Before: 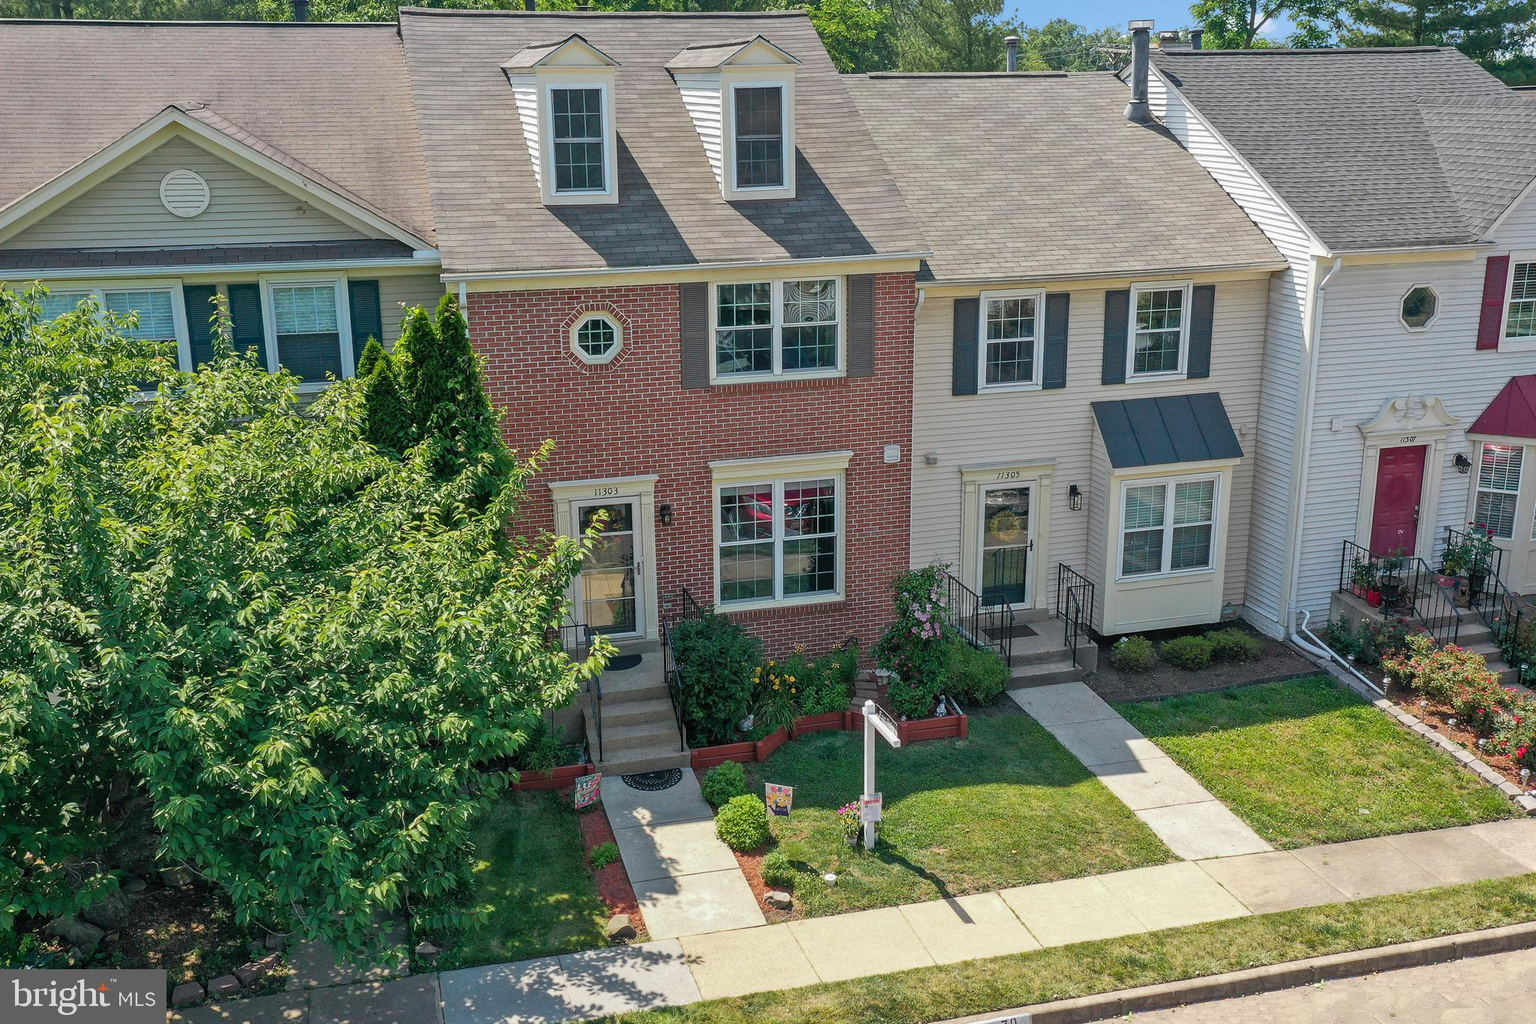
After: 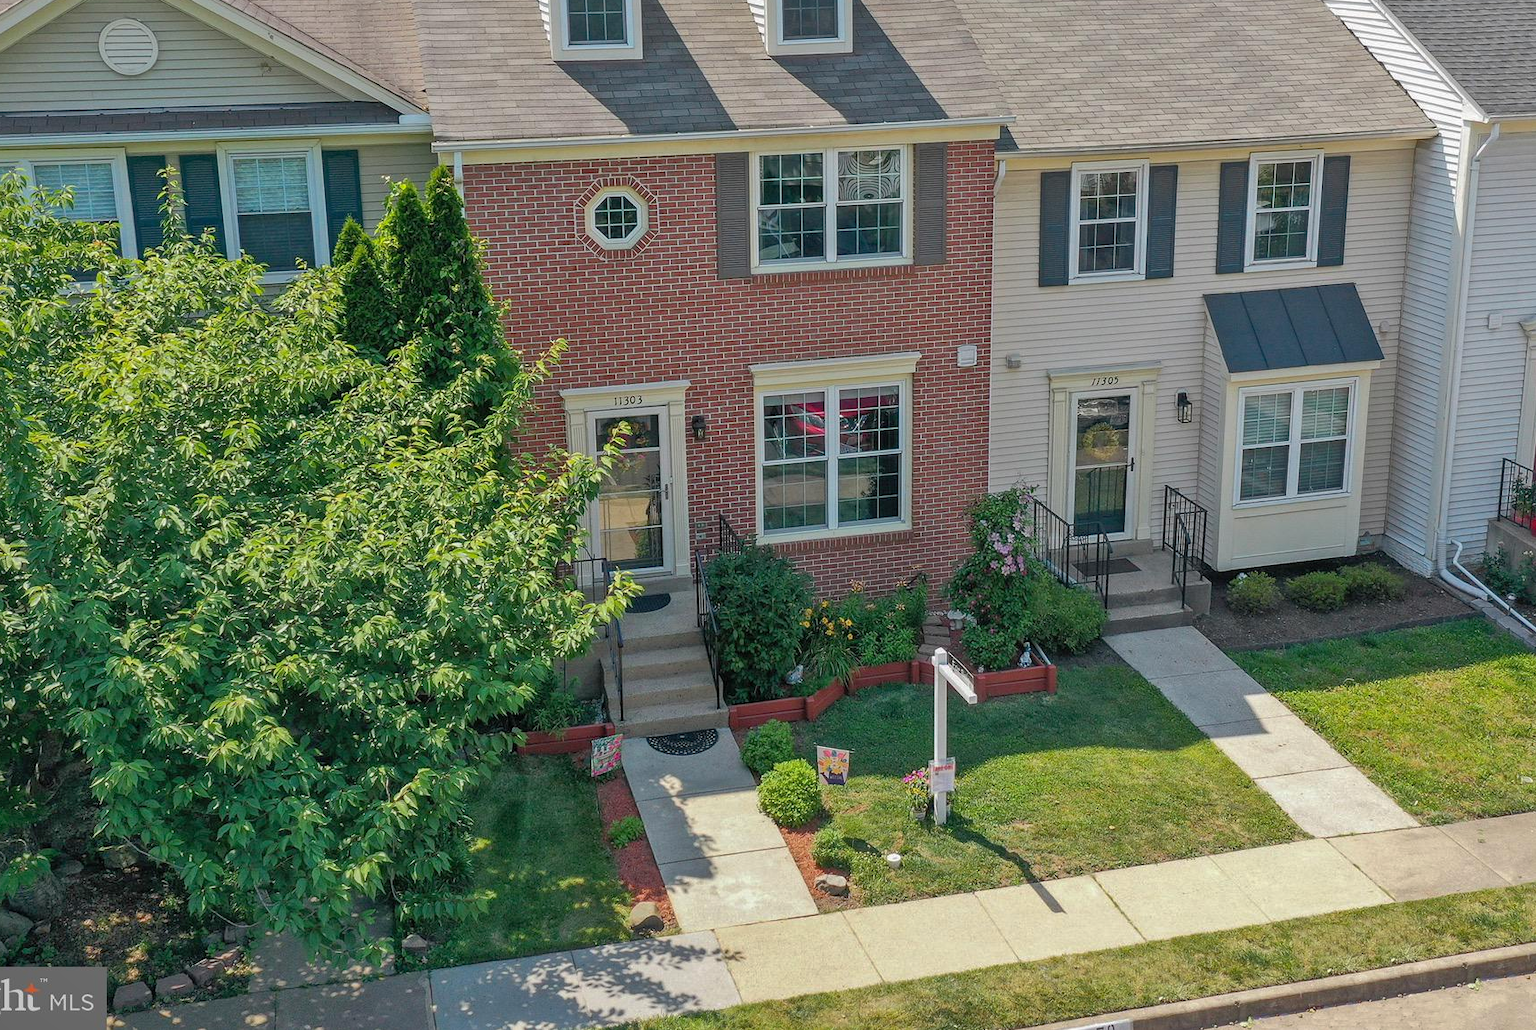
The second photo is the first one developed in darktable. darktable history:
crop and rotate: left 4.983%, top 15.02%, right 10.646%
shadows and highlights: on, module defaults
